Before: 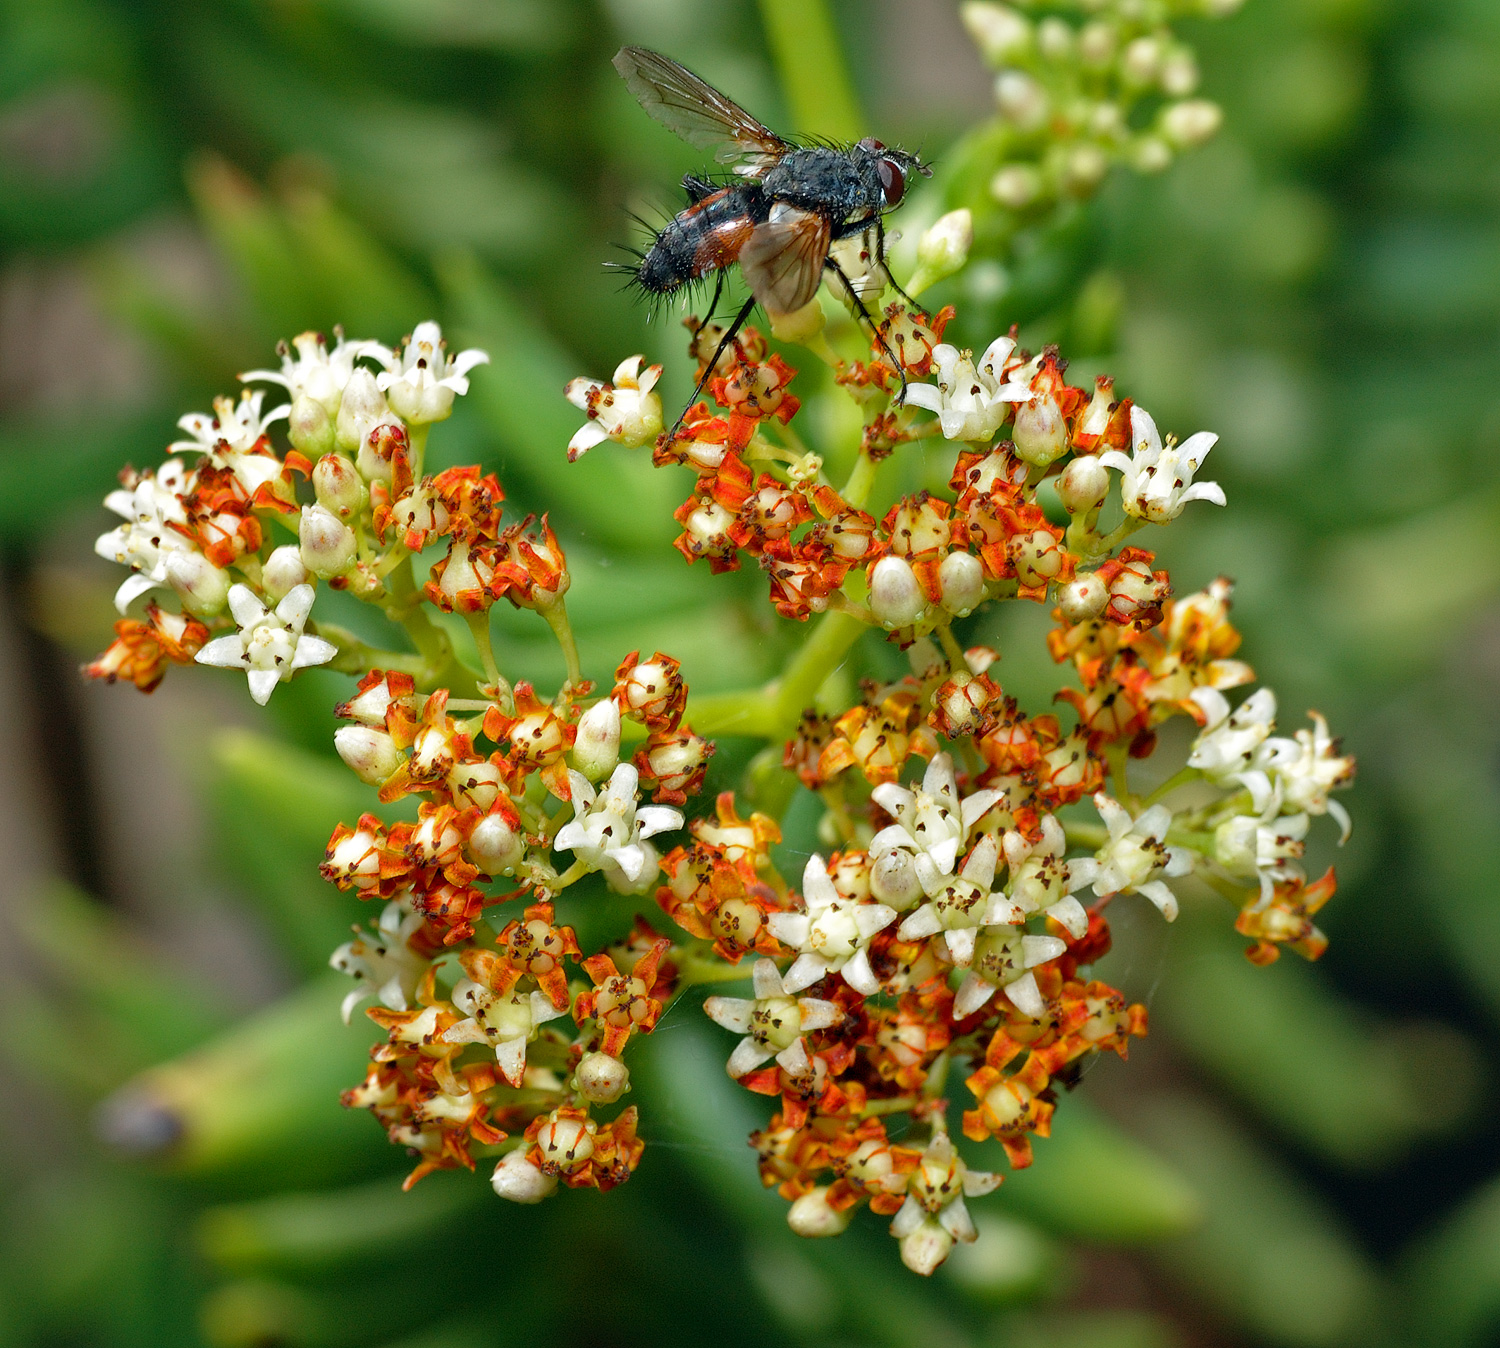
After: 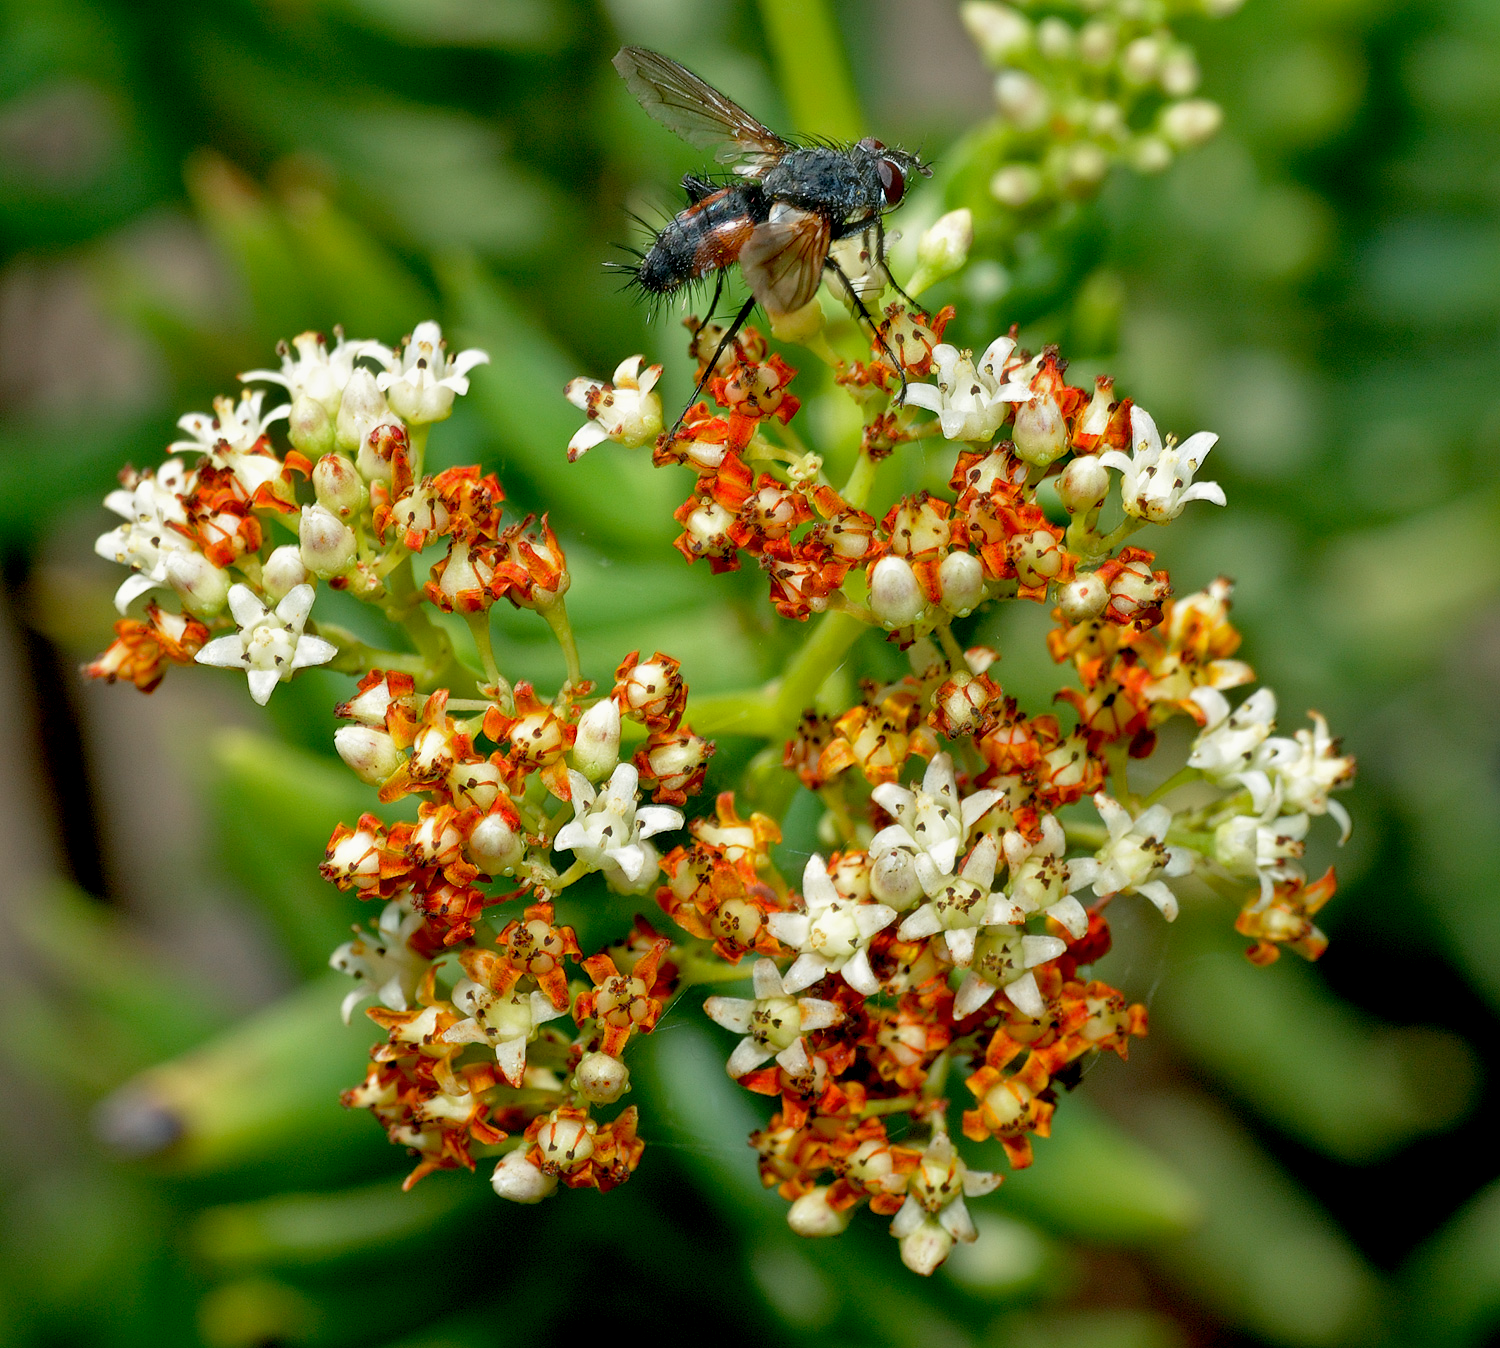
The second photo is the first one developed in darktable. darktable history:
haze removal: strength -0.092, compatibility mode true, adaptive false
exposure: black level correction 0.016, exposure -0.007 EV, compensate highlight preservation false
tone equalizer: on, module defaults
